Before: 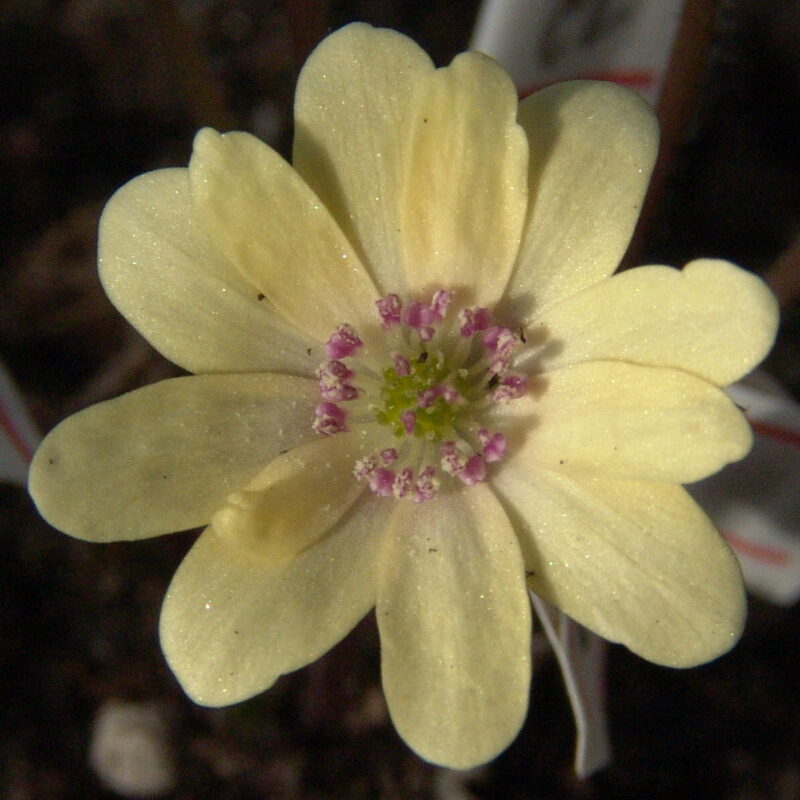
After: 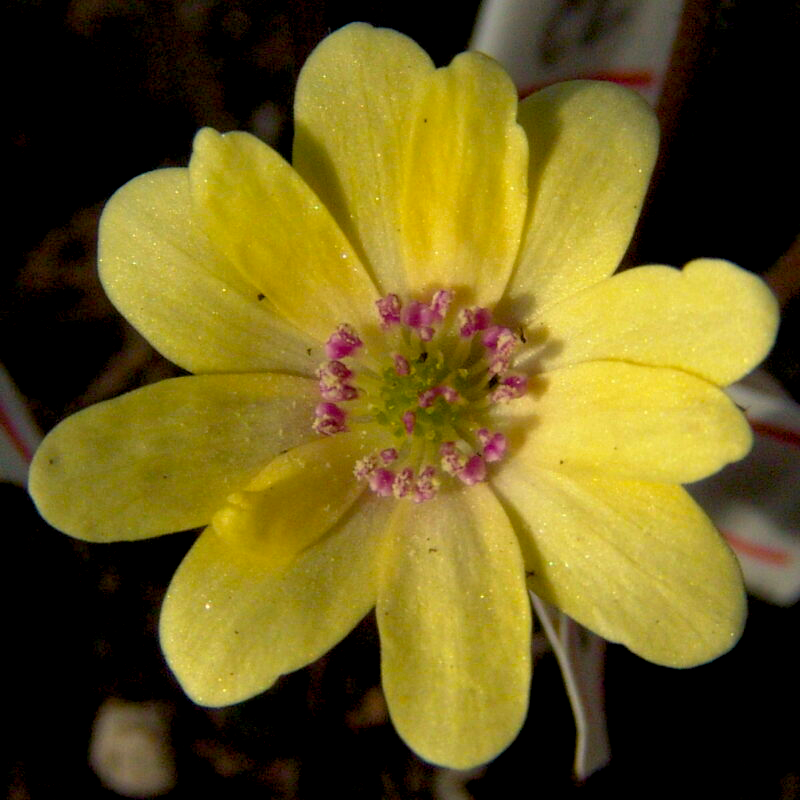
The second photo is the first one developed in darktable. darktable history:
color balance rgb: highlights gain › luminance 5.992%, highlights gain › chroma 2.586%, highlights gain › hue 89°, global offset › luminance -0.985%, perceptual saturation grading › global saturation 31.032%, global vibrance 29.585%
